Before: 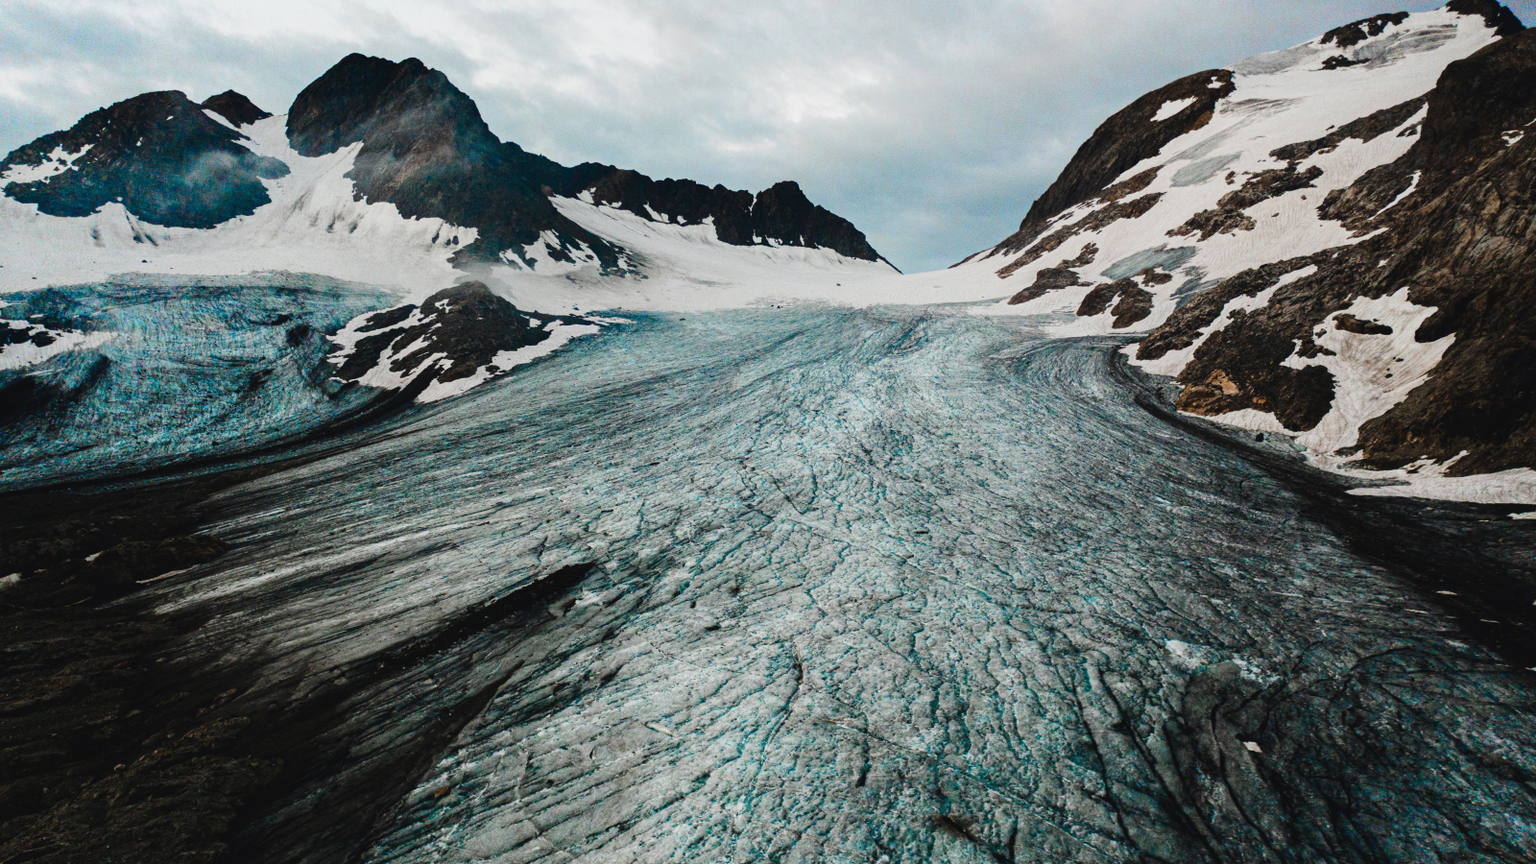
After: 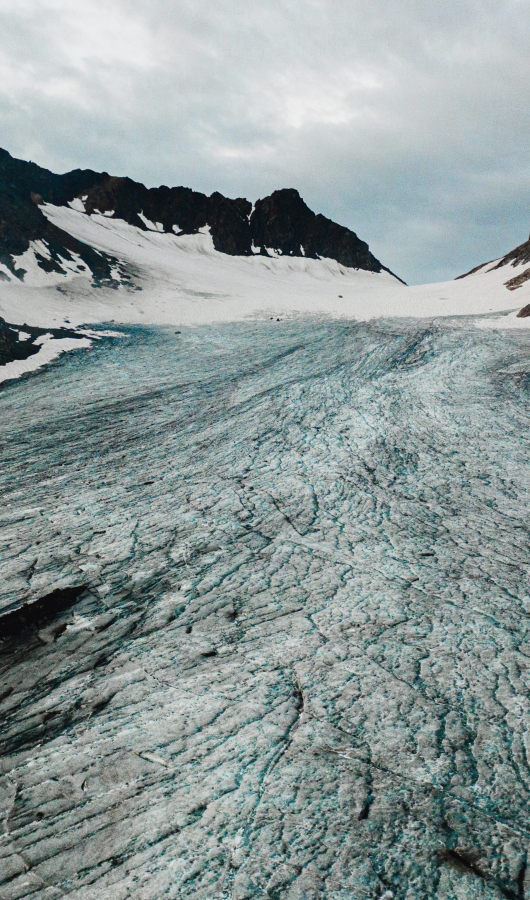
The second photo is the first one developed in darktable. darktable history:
color correction: highlights b* 0.023, saturation 0.808
crop: left 33.333%, right 33.54%
exposure: black level correction 0.001, compensate highlight preservation false
